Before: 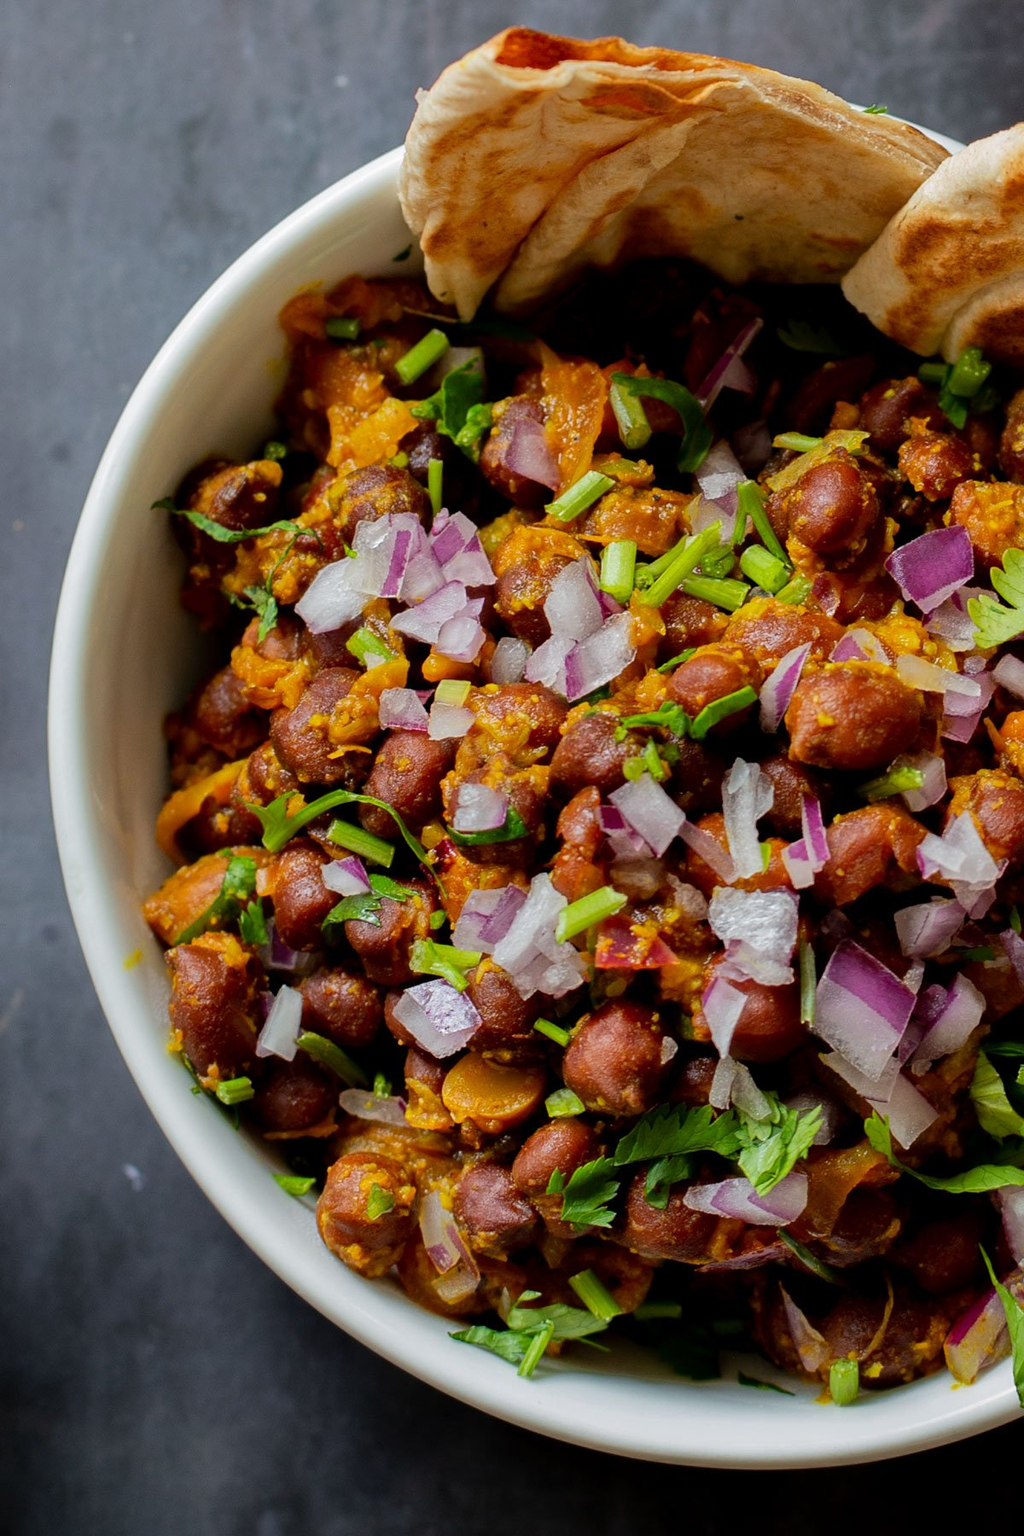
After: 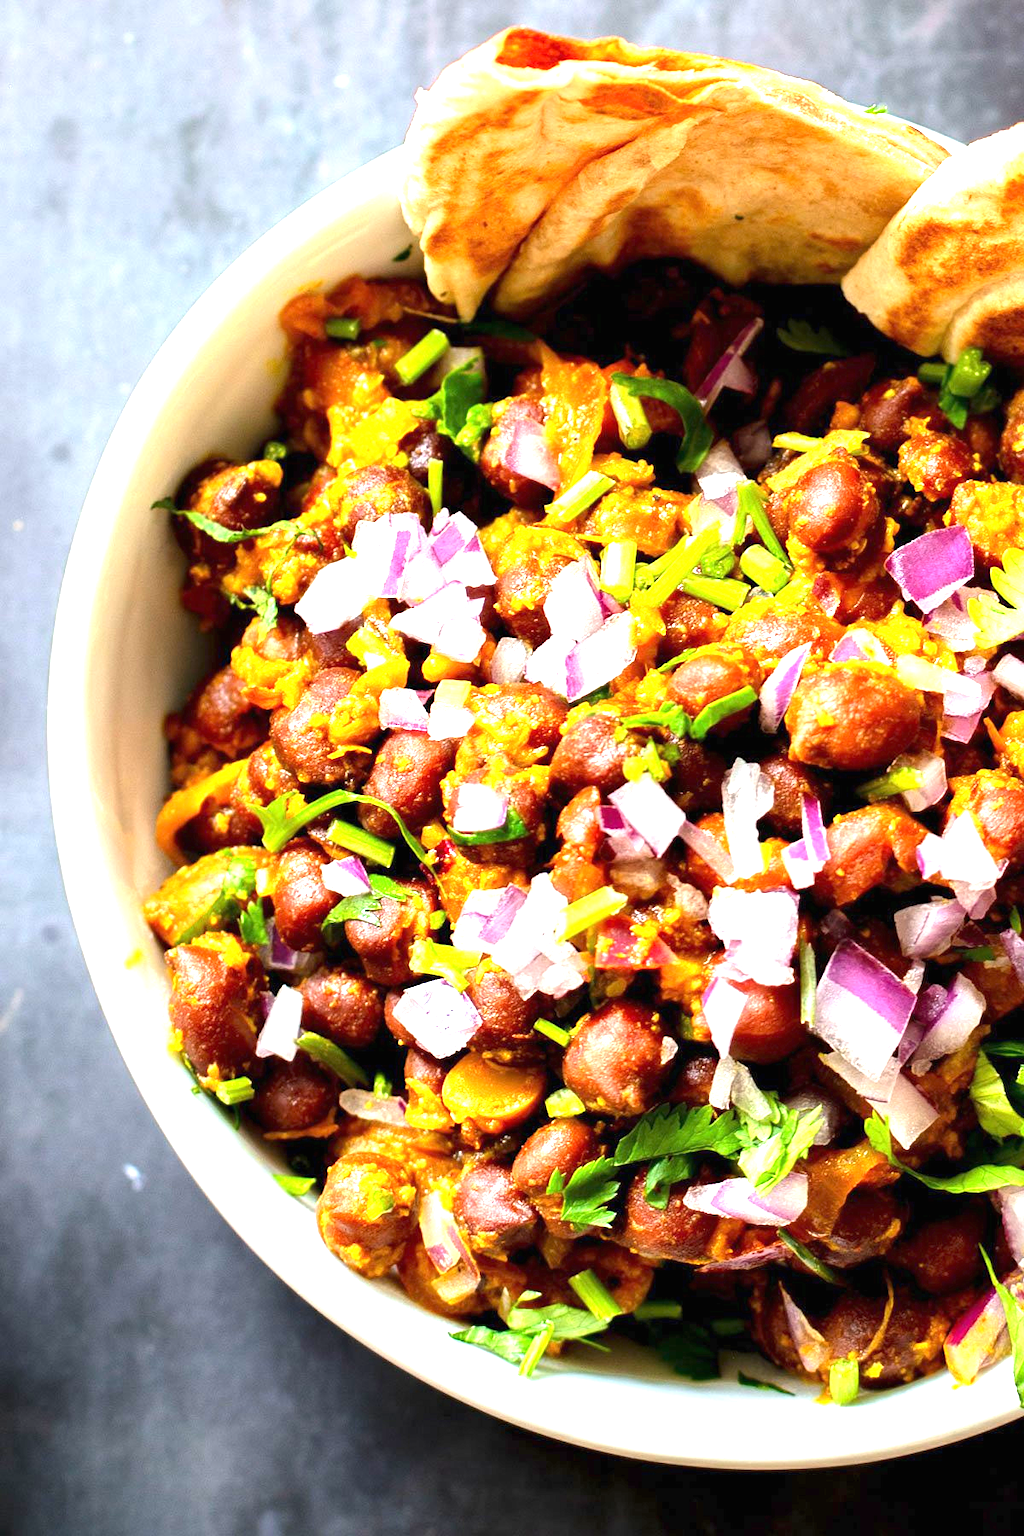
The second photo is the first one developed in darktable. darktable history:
exposure: black level correction 0, exposure 2.093 EV, compensate highlight preservation false
